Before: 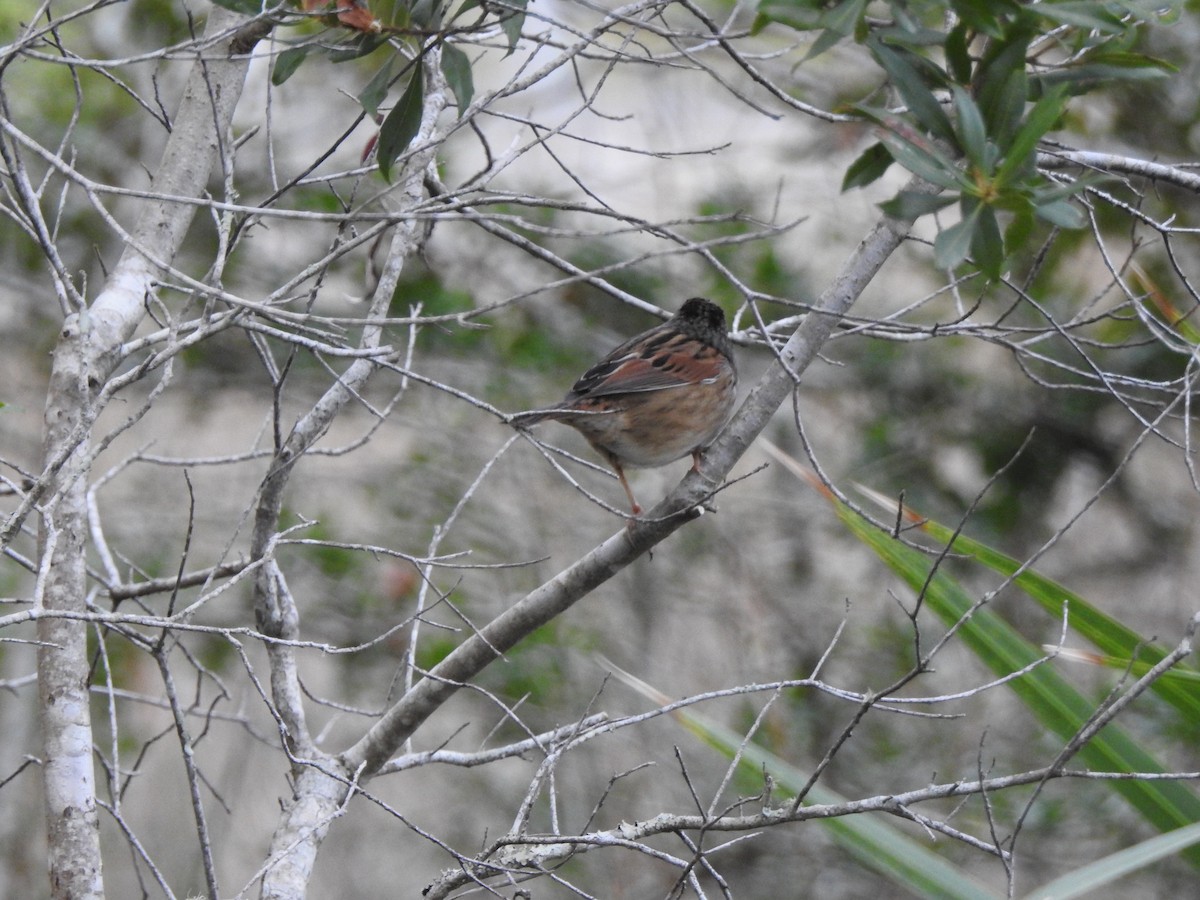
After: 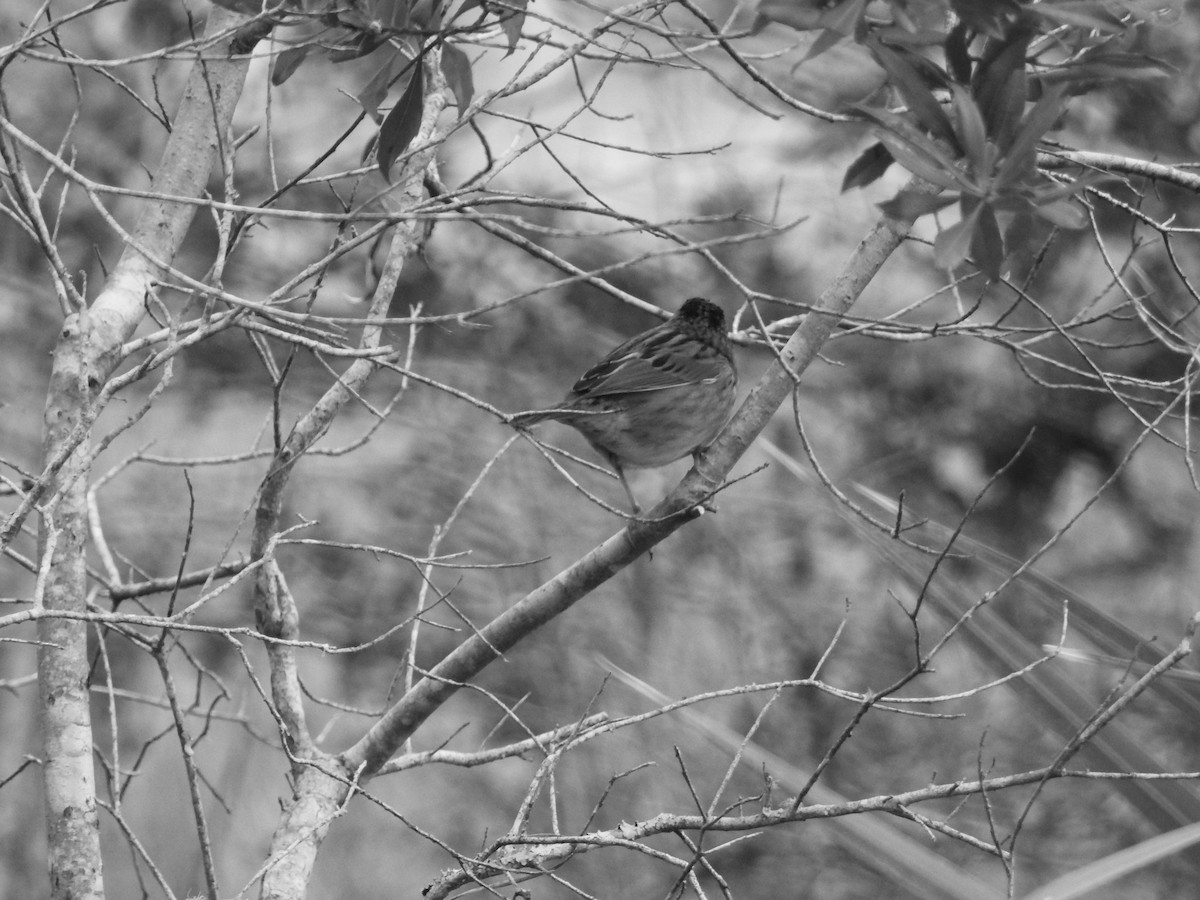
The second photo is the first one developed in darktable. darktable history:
monochrome: on, module defaults
color contrast: green-magenta contrast 0.96
